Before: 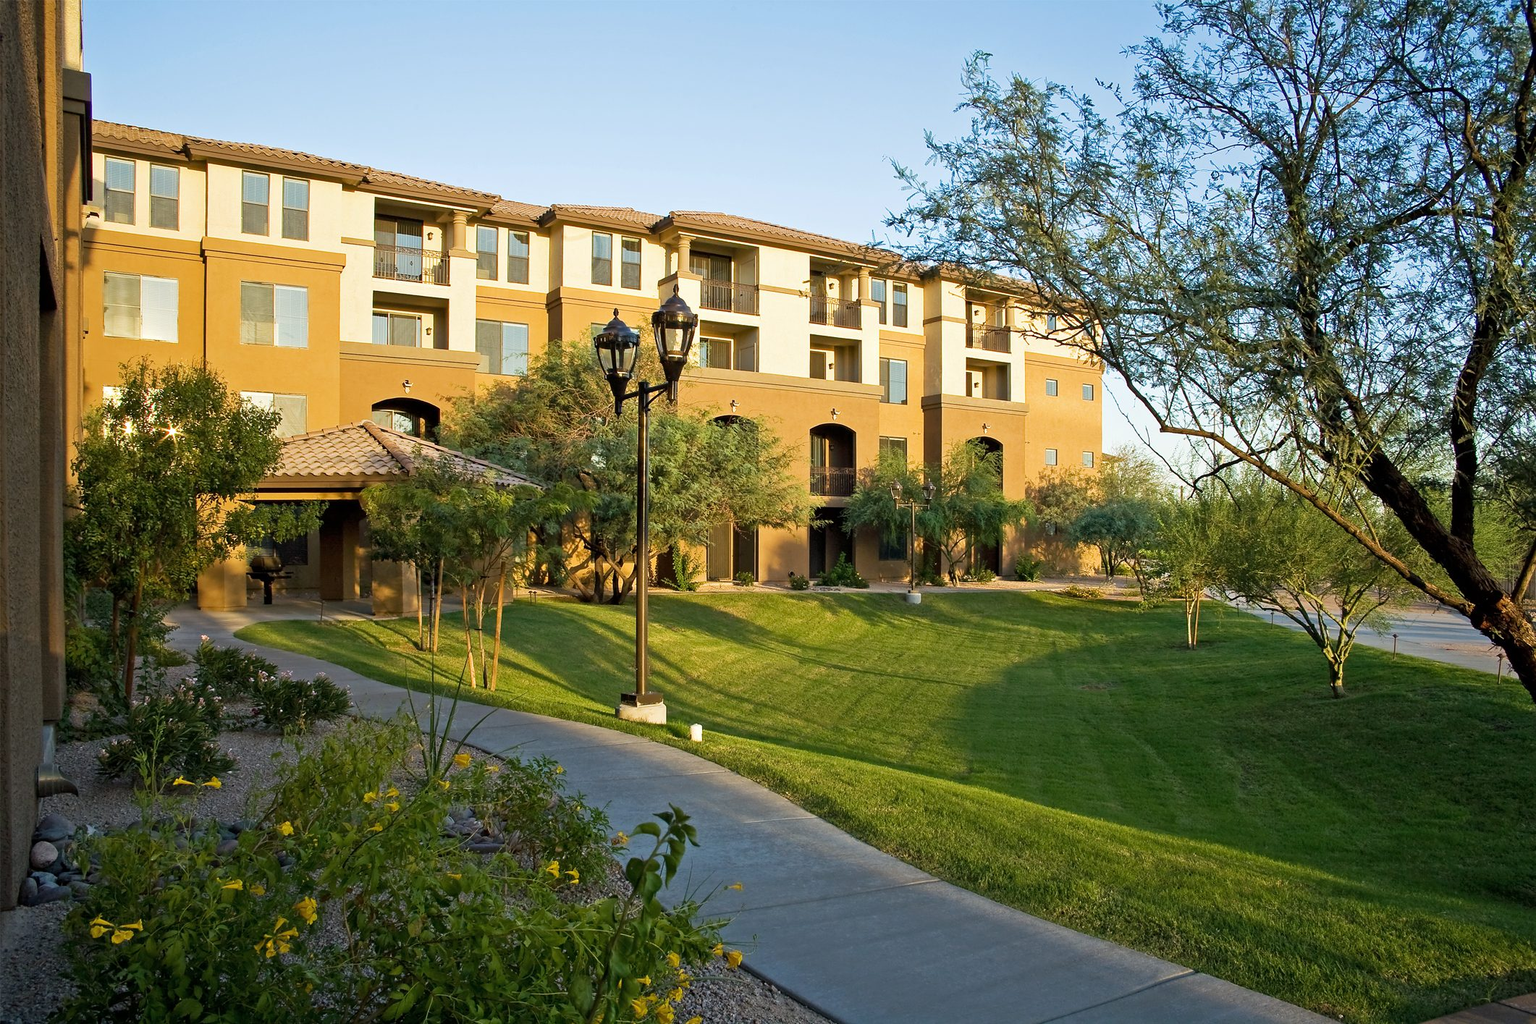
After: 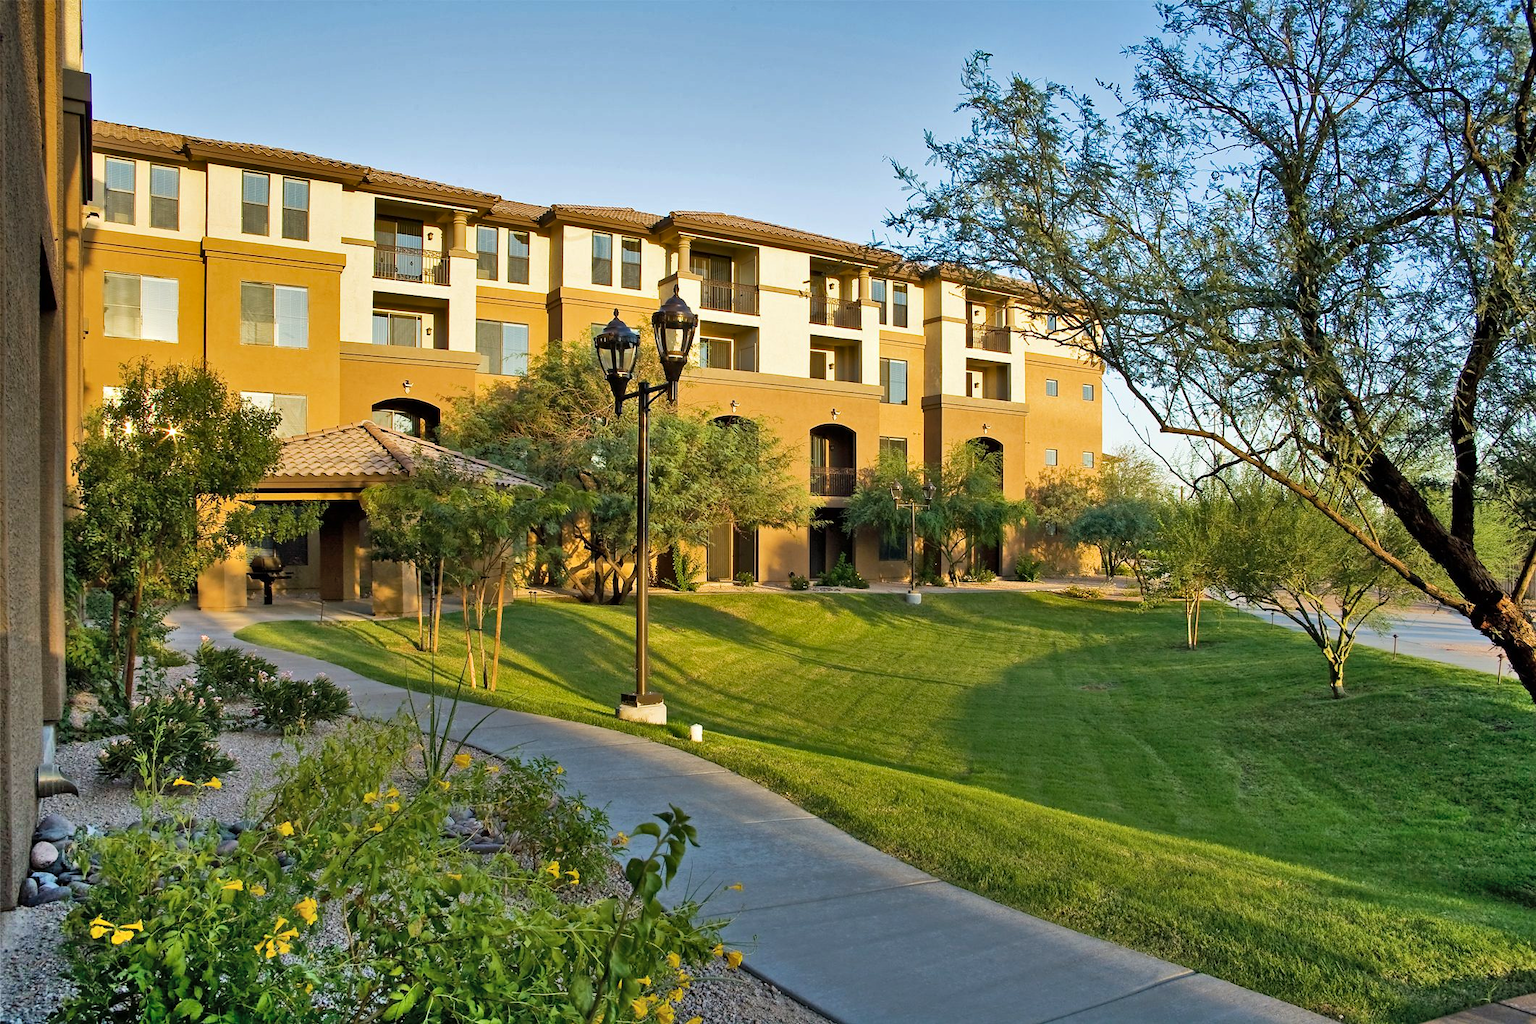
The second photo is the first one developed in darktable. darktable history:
shadows and highlights: shadows 75.91, highlights -61.02, soften with gaussian
color balance rgb: perceptual saturation grading › global saturation -0.144%, global vibrance 20%
